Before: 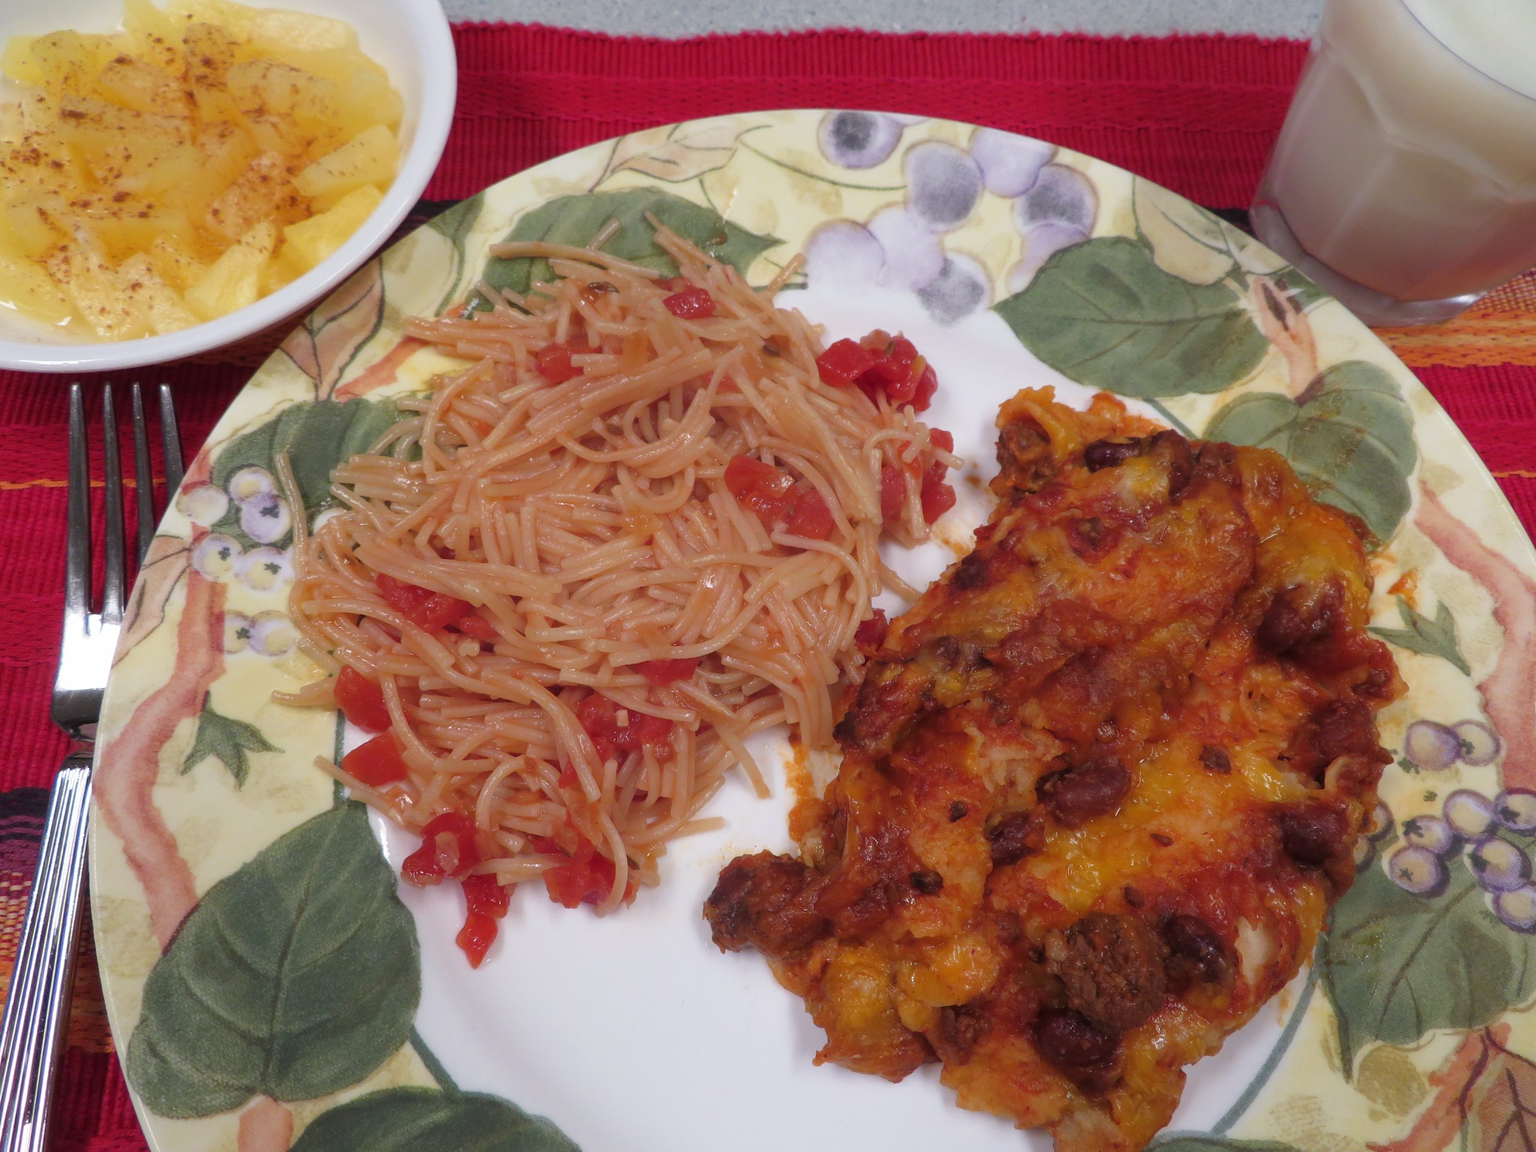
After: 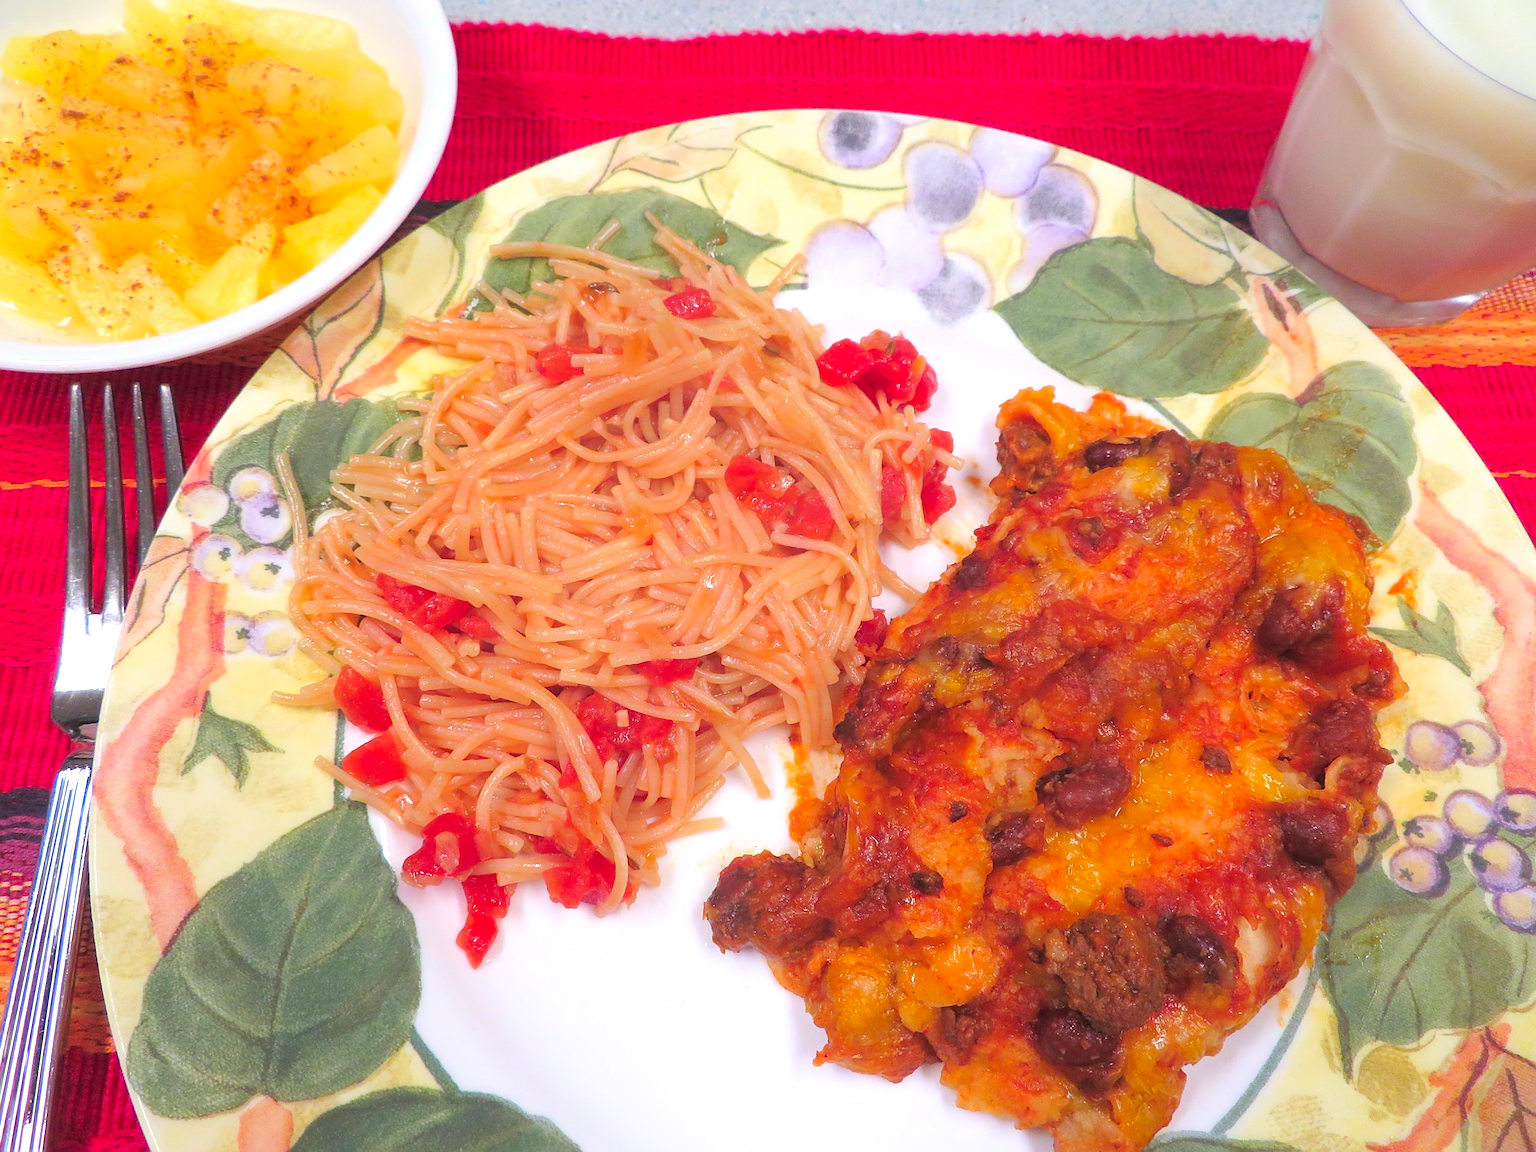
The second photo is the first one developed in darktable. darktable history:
contrast brightness saturation: contrast 0.07, brightness 0.18, saturation 0.4
sharpen: on, module defaults
exposure: exposure 0.559 EV, compensate highlight preservation false
